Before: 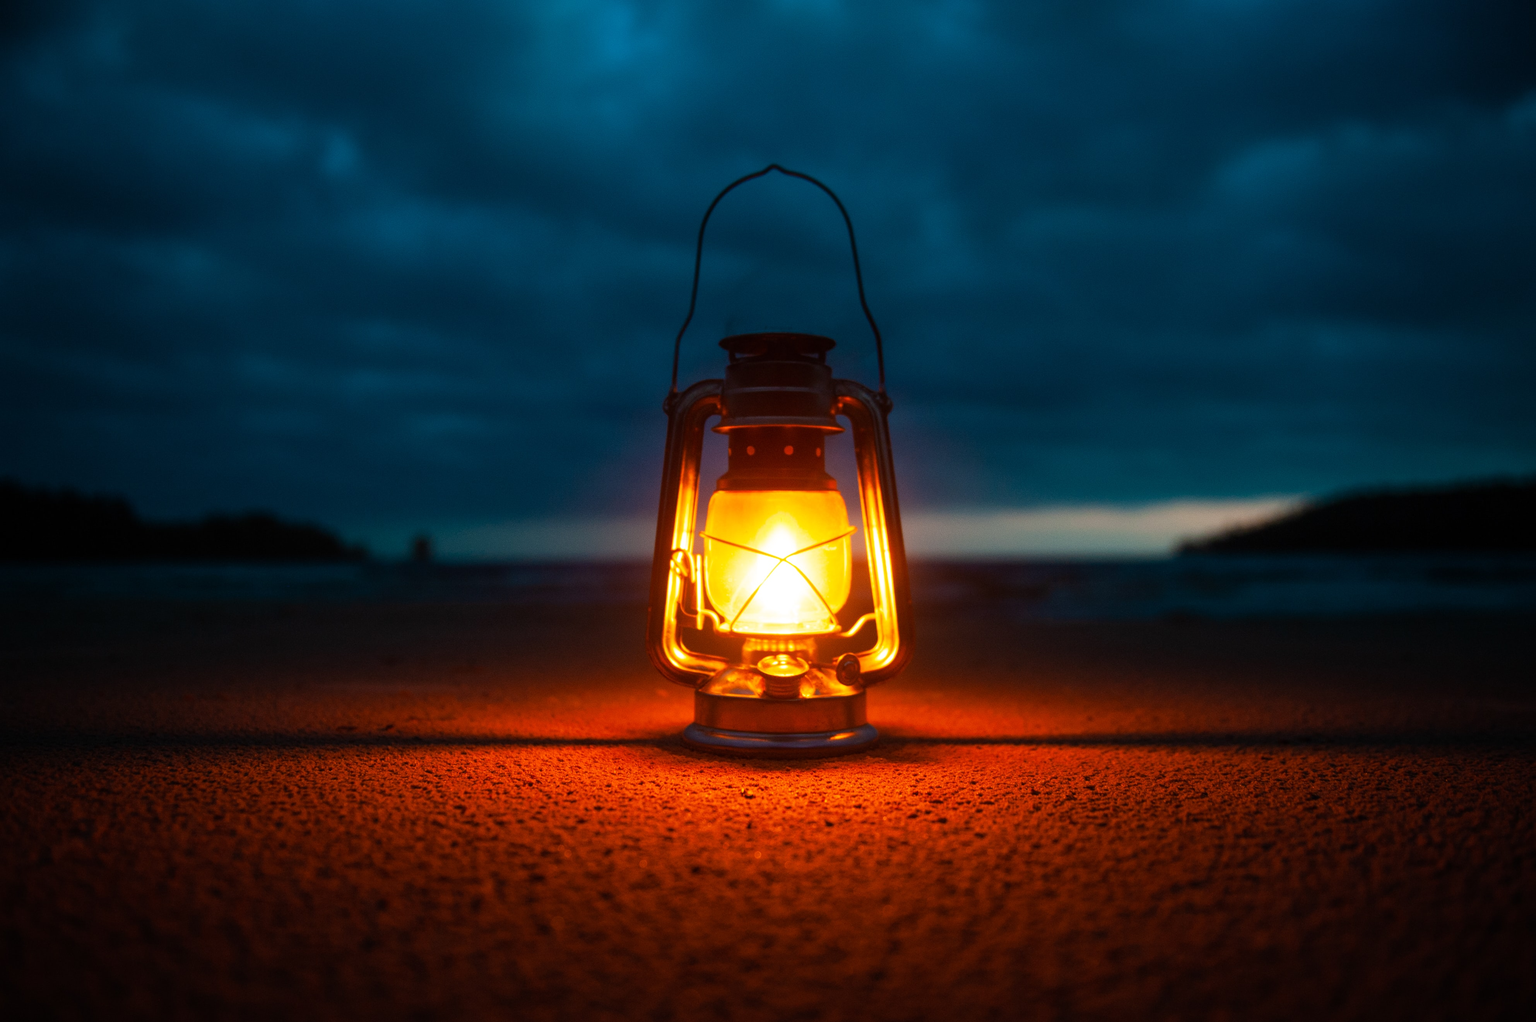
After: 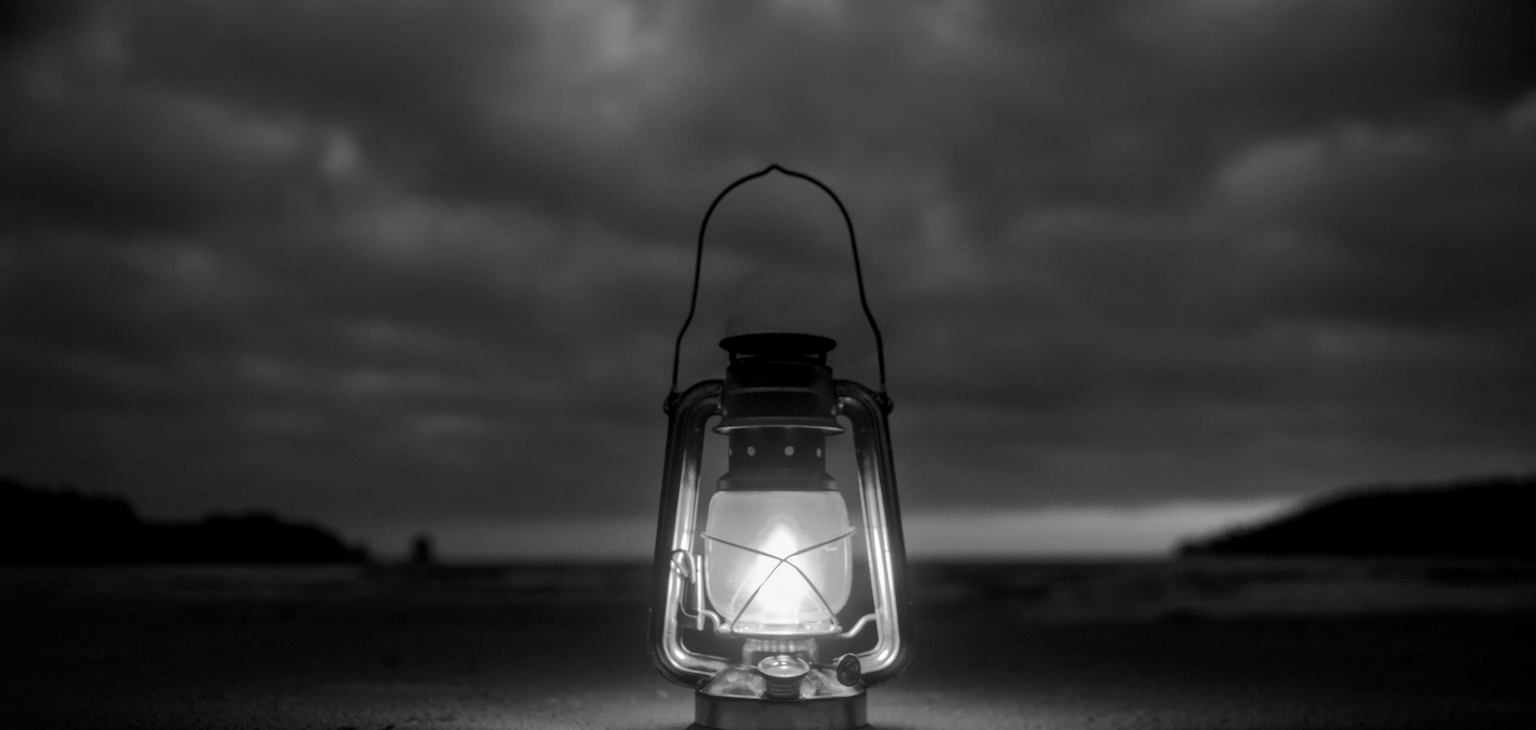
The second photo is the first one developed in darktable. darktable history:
local contrast: on, module defaults
crop: bottom 28.576%
color calibration: output gray [0.253, 0.26, 0.487, 0], gray › normalize channels true, illuminant same as pipeline (D50), adaptation XYZ, x 0.346, y 0.359, gamut compression 0
